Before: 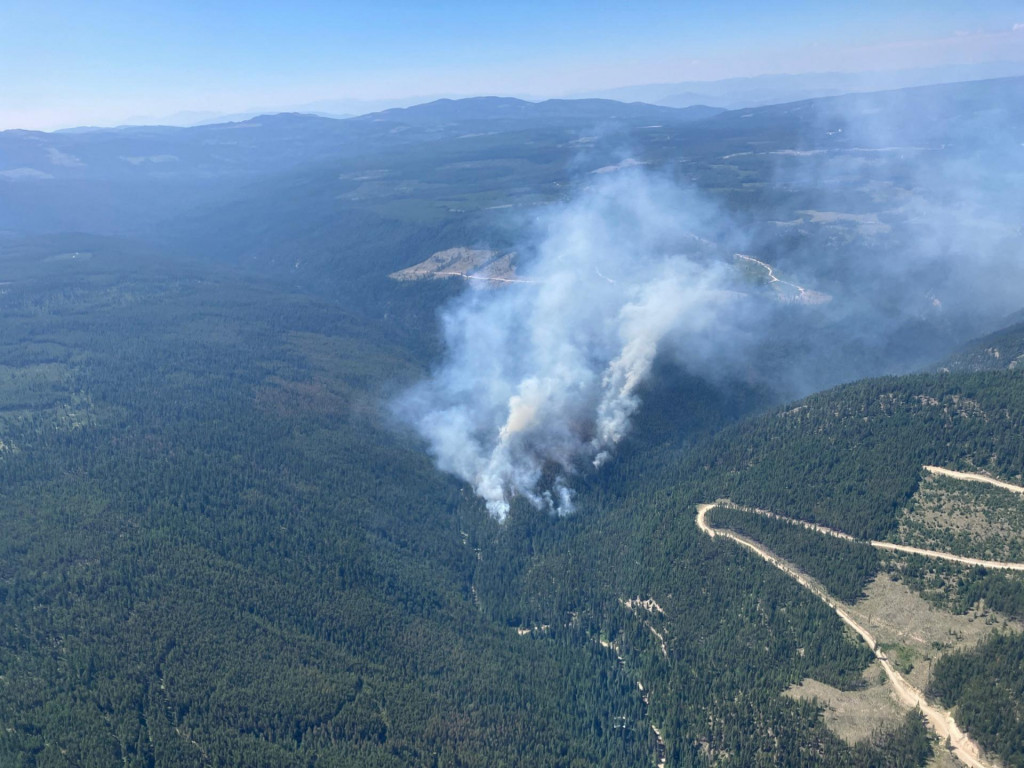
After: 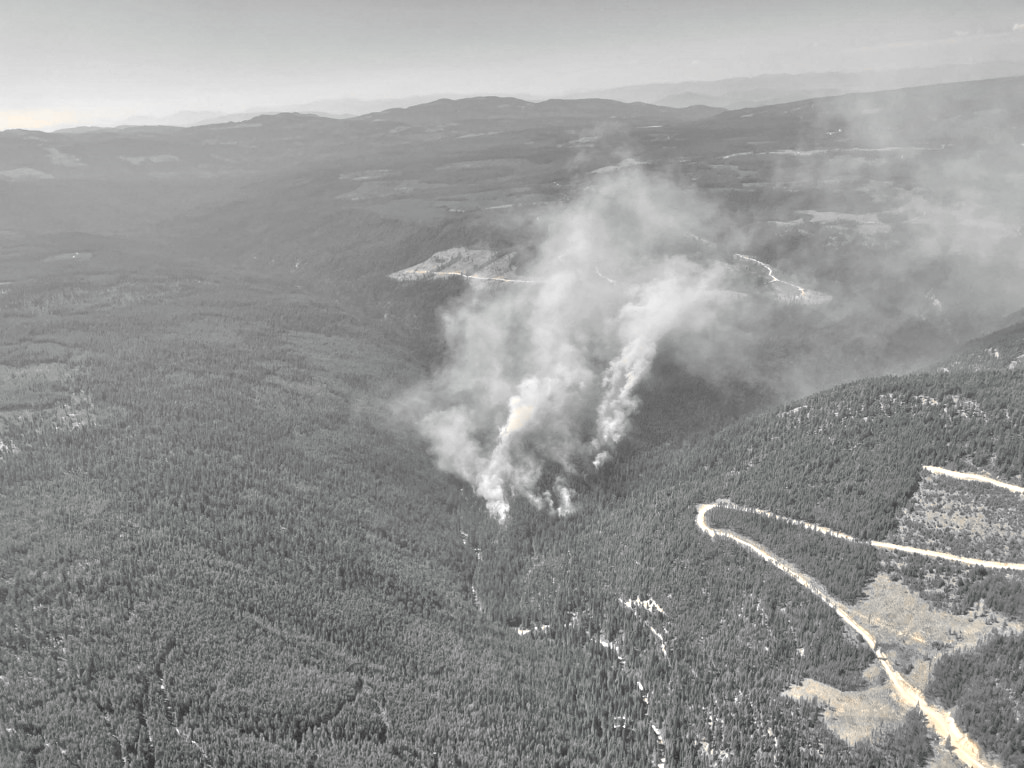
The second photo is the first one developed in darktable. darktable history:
tone equalizer: -7 EV 0.15 EV, -6 EV 0.6 EV, -5 EV 1.15 EV, -4 EV 1.33 EV, -3 EV 1.15 EV, -2 EV 0.6 EV, -1 EV 0.15 EV, mask exposure compensation -0.5 EV
white balance: red 1.138, green 0.996, blue 0.812
color zones: curves: ch0 [(0, 0.65) (0.096, 0.644) (0.221, 0.539) (0.429, 0.5) (0.571, 0.5) (0.714, 0.5) (0.857, 0.5) (1, 0.65)]; ch1 [(0, 0.5) (0.143, 0.5) (0.257, -0.002) (0.429, 0.04) (0.571, -0.001) (0.714, -0.015) (0.857, 0.024) (1, 0.5)]
color correction: highlights a* -0.482, highlights b* 9.48, shadows a* -9.48, shadows b* 0.803
